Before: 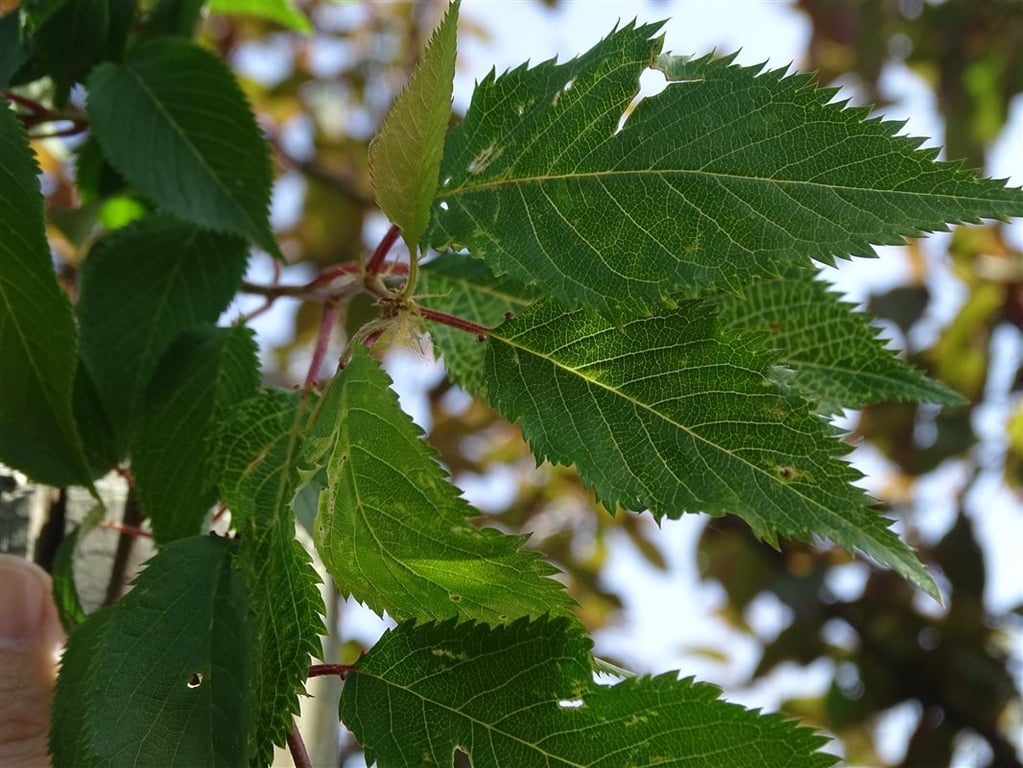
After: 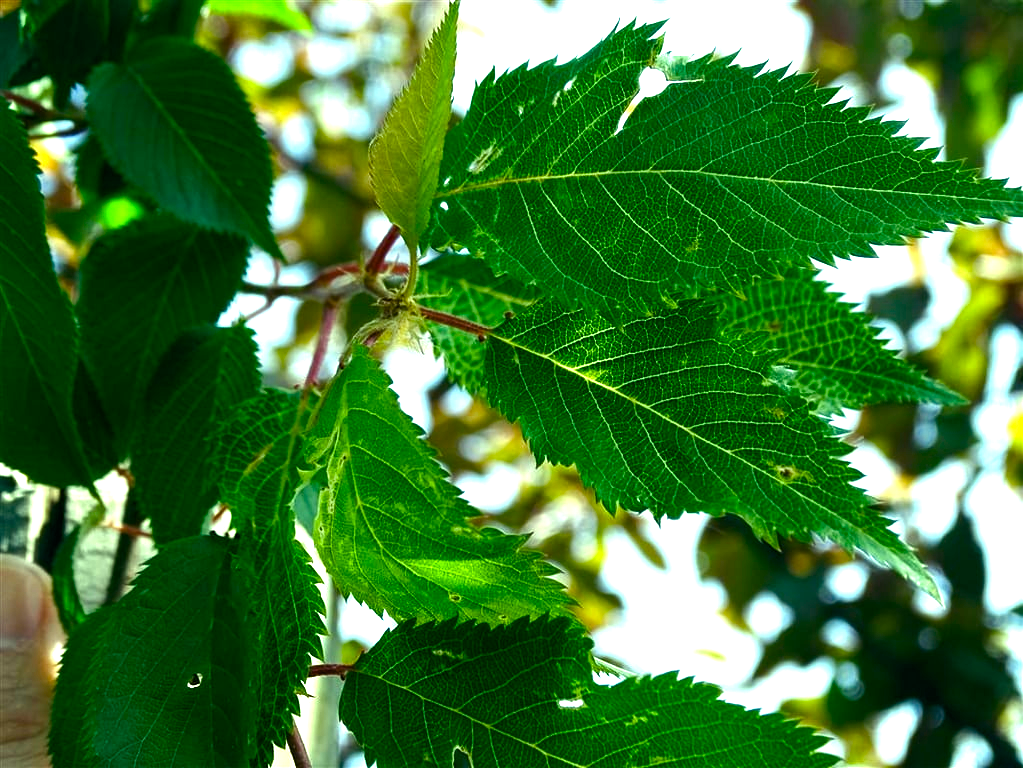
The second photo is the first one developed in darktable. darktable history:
color balance rgb: shadows lift › luminance -7.7%, shadows lift › chroma 2.13%, shadows lift › hue 165.27°, power › luminance -7.77%, power › chroma 1.1%, power › hue 215.88°, highlights gain › luminance 15.15%, highlights gain › chroma 7%, highlights gain › hue 125.57°, global offset › luminance -0.33%, global offset › chroma 0.11%, global offset › hue 165.27°, perceptual saturation grading › global saturation 24.42%, perceptual saturation grading › highlights -24.42%, perceptual saturation grading › mid-tones 24.42%, perceptual saturation grading › shadows 40%, perceptual brilliance grading › global brilliance -5%, perceptual brilliance grading › highlights 24.42%, perceptual brilliance grading › mid-tones 7%, perceptual brilliance grading › shadows -5%
exposure: black level correction 0, exposure 0.7 EV, compensate exposure bias true, compensate highlight preservation false
